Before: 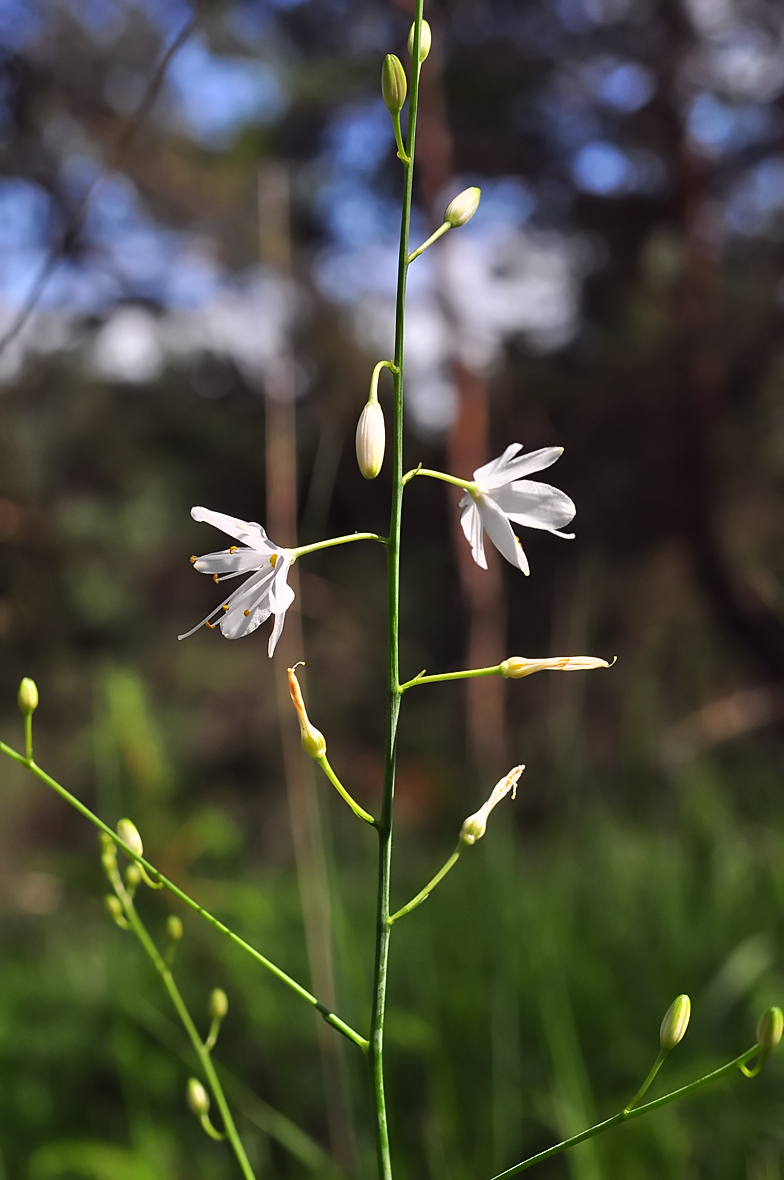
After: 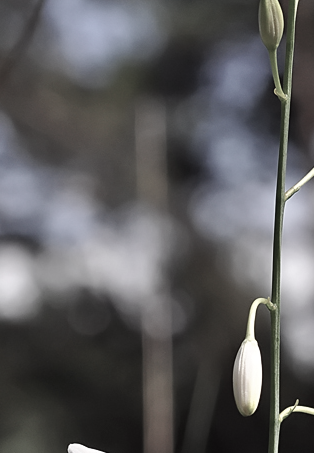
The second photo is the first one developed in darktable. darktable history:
color correction: highlights b* 0.035, saturation 0.306
tone equalizer: on, module defaults
crop: left 15.774%, top 5.421%, right 44.076%, bottom 56.133%
color calibration: illuminant same as pipeline (D50), adaptation XYZ, x 0.346, y 0.358, temperature 5005.81 K
